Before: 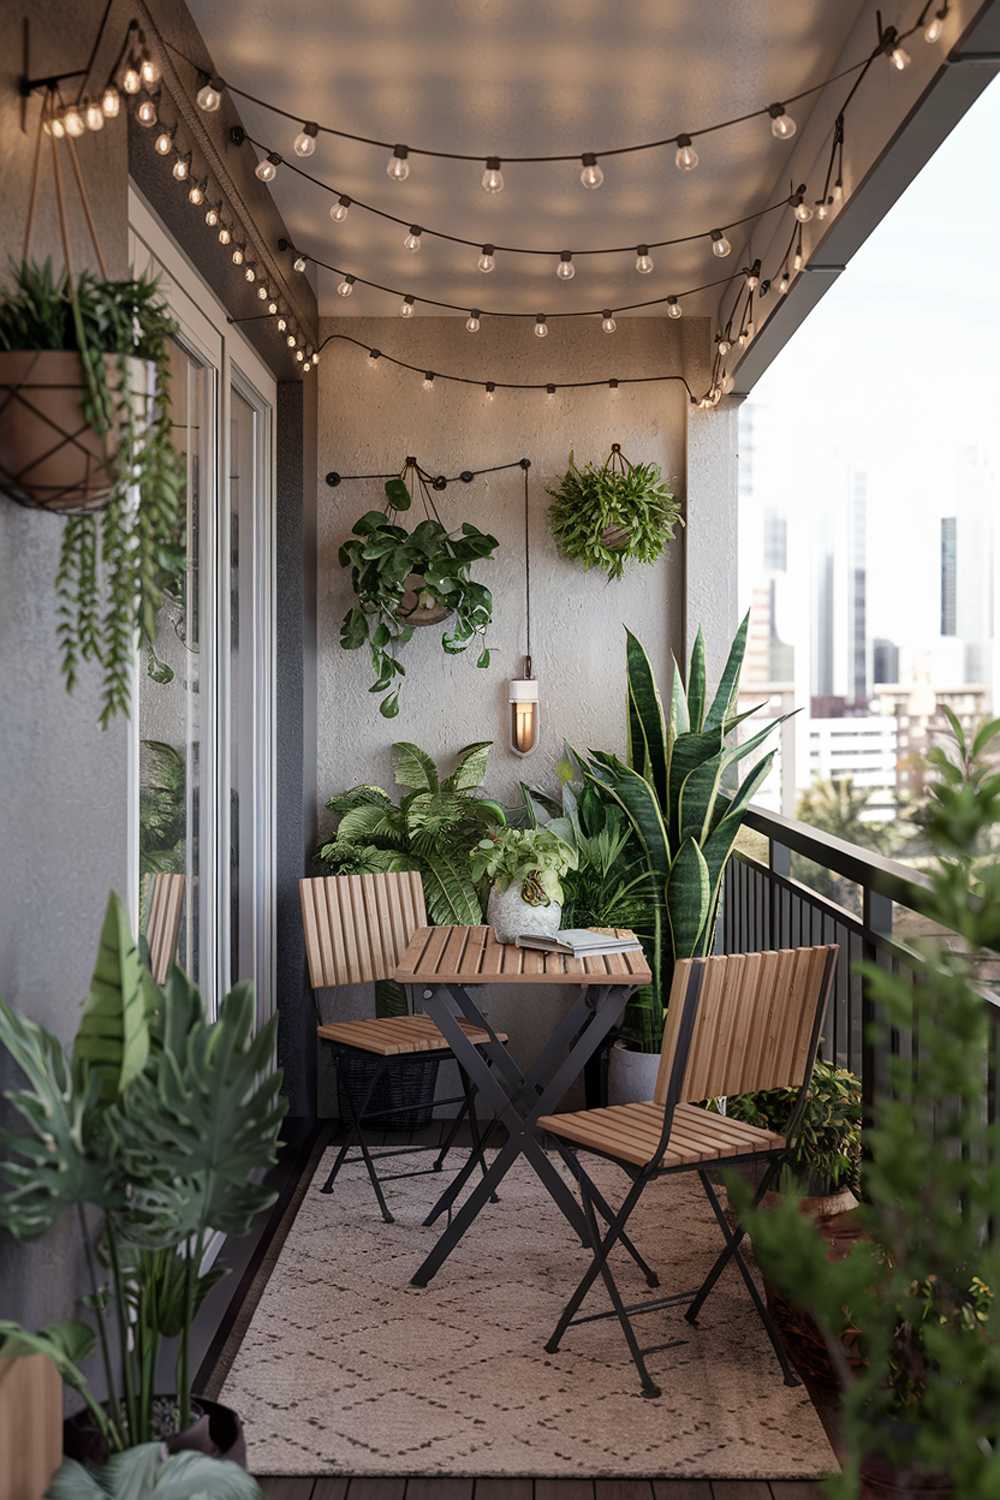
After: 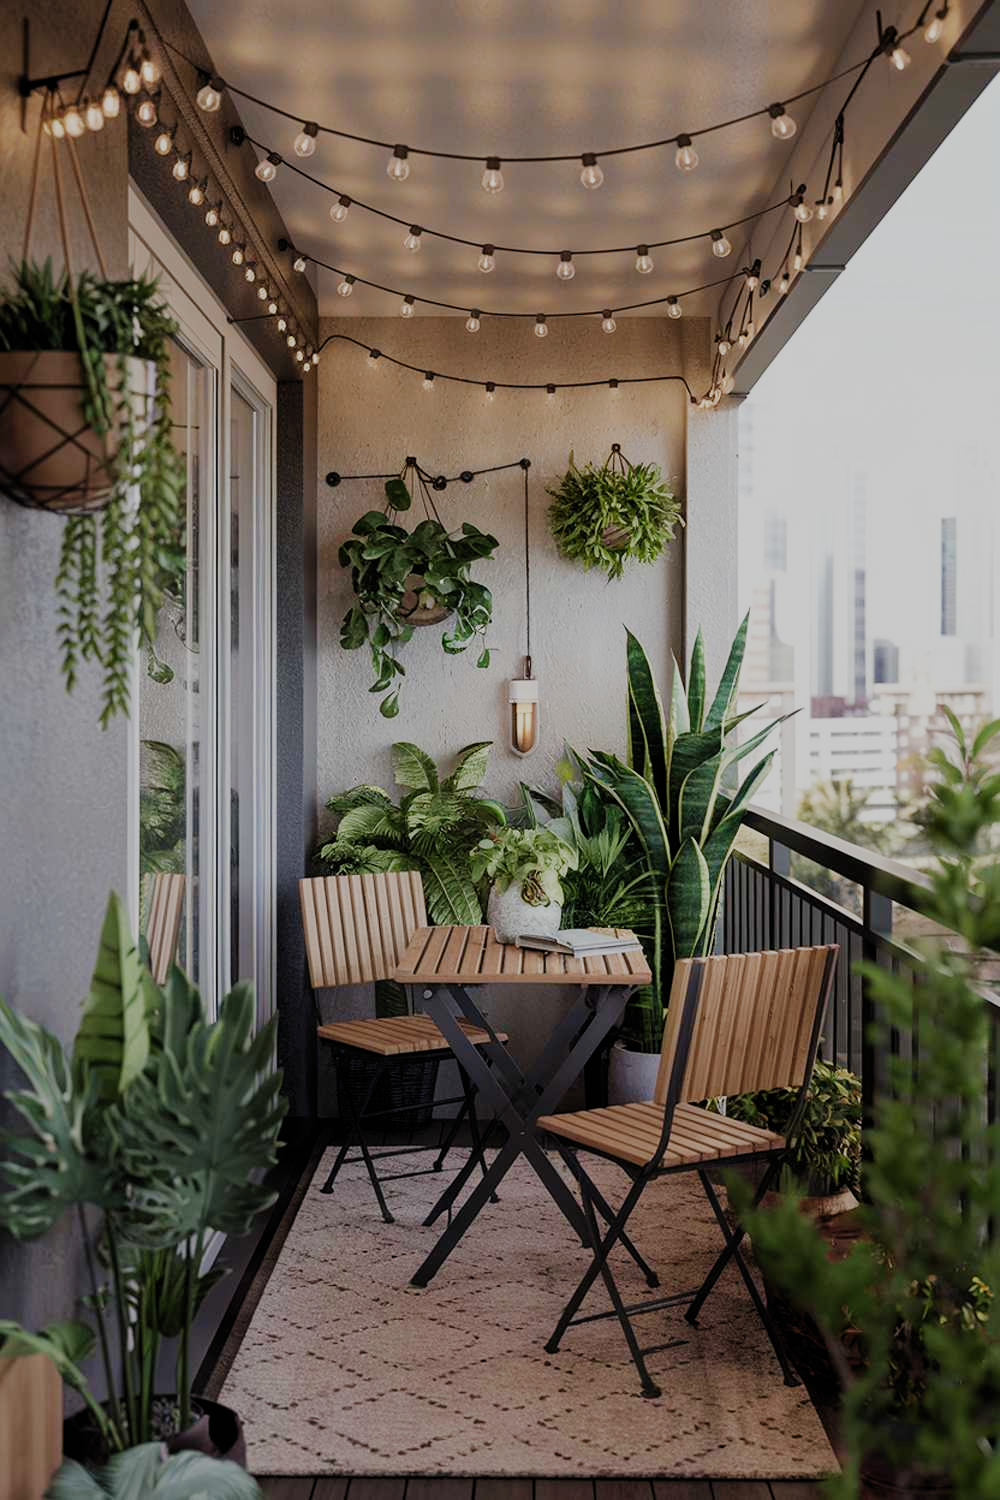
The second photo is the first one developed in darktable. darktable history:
velvia: strength 16.9%
filmic rgb: black relative exposure -7.23 EV, white relative exposure 5.35 EV, hardness 3.03, preserve chrominance no, color science v5 (2021), contrast in shadows safe, contrast in highlights safe
